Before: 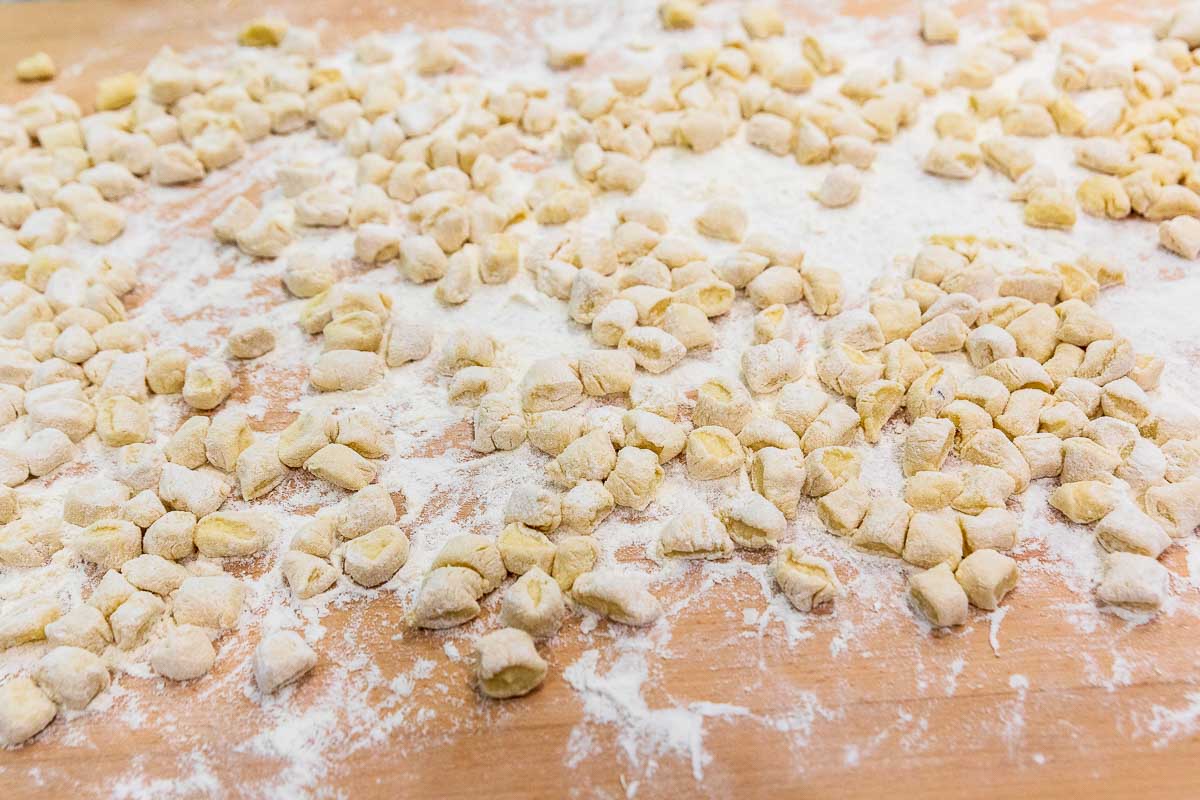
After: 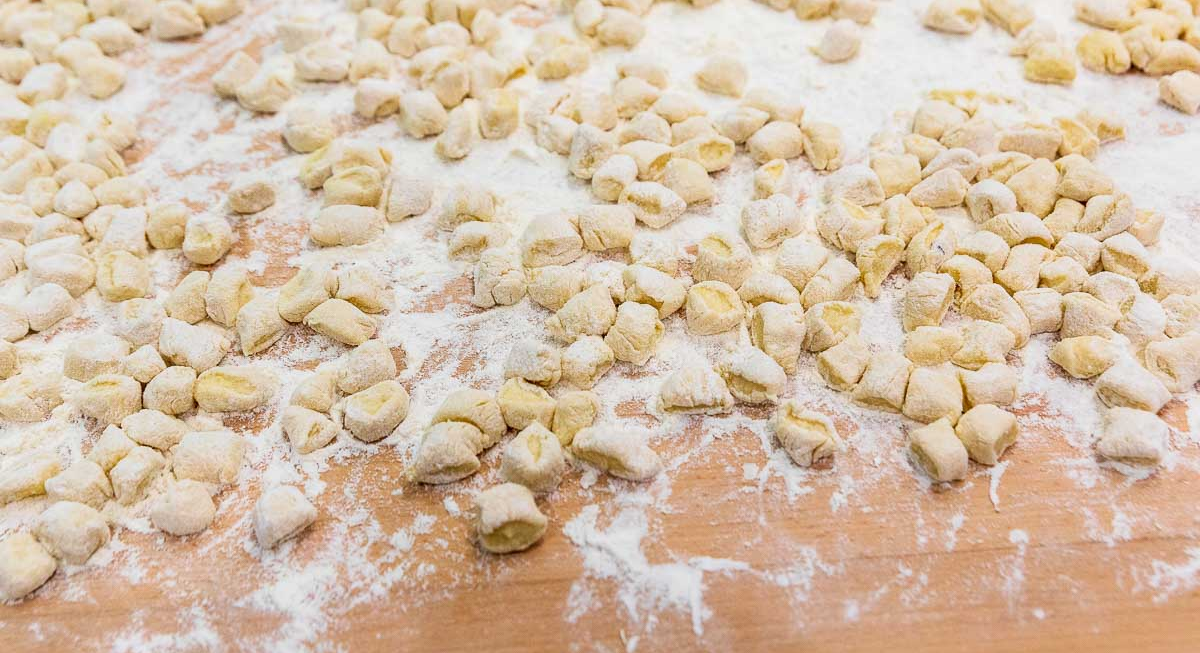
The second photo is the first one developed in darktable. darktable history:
crop and rotate: top 18.27%
